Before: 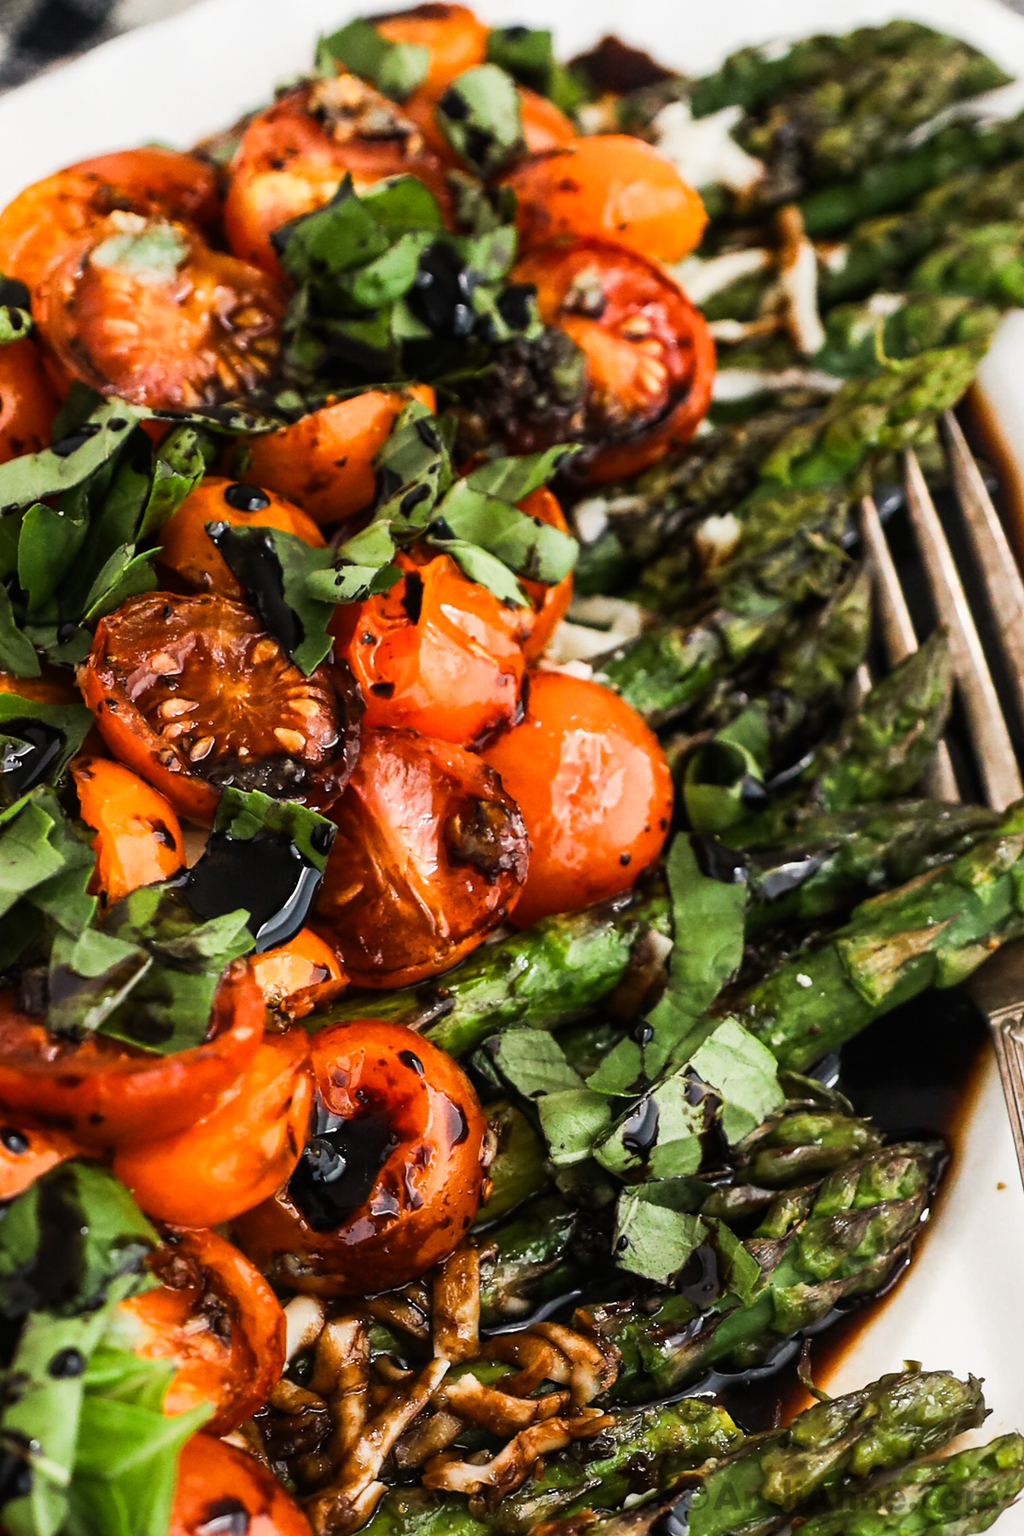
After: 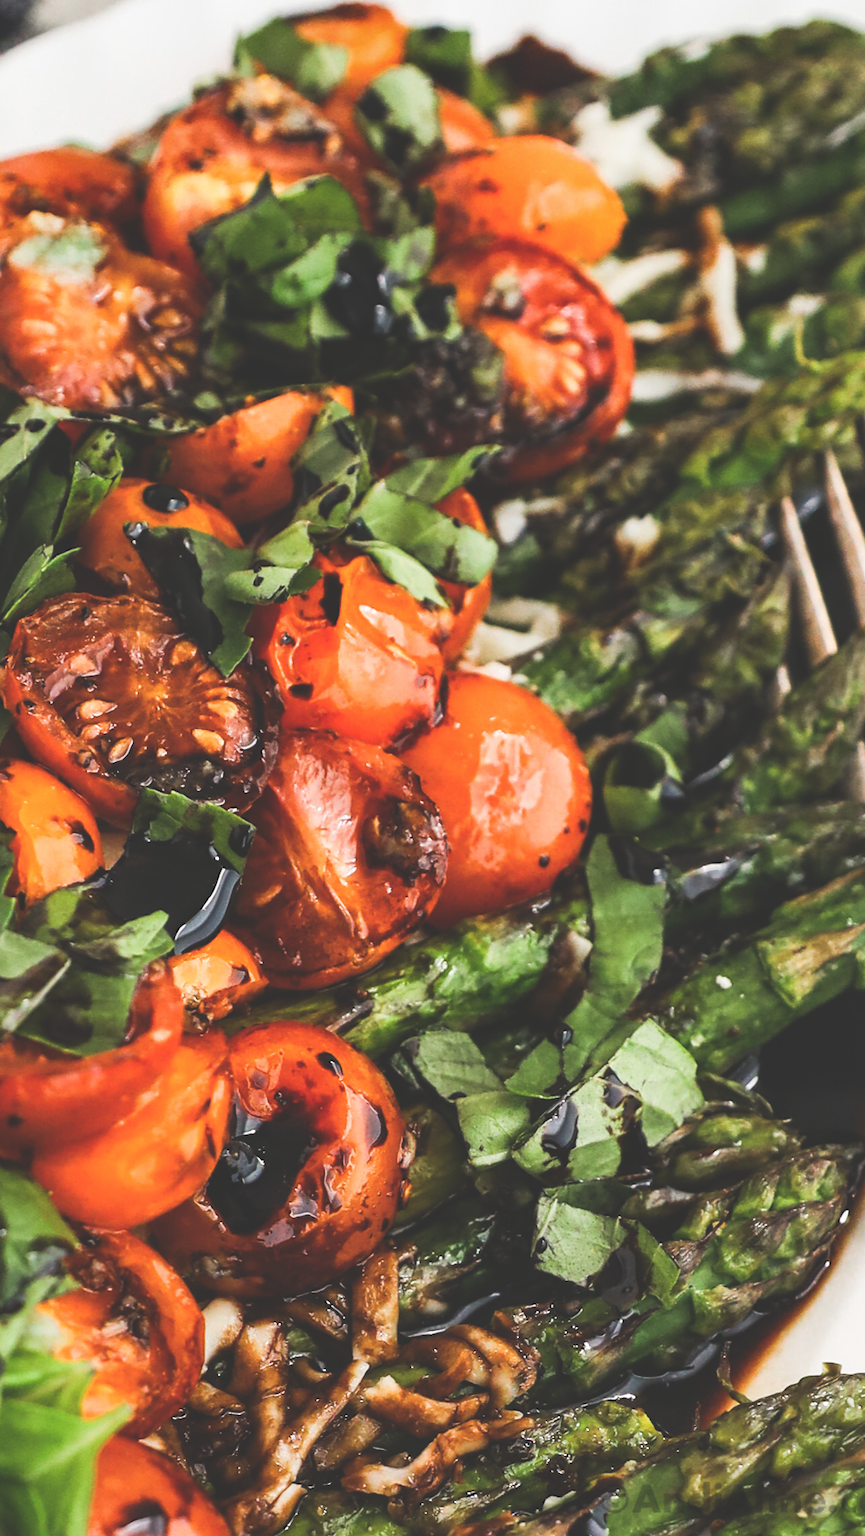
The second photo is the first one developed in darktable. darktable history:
shadows and highlights: shadows 29.18, highlights -29.31, low approximation 0.01, soften with gaussian
crop: left 8.052%, right 7.491%
exposure: black level correction -0.03, compensate highlight preservation false
